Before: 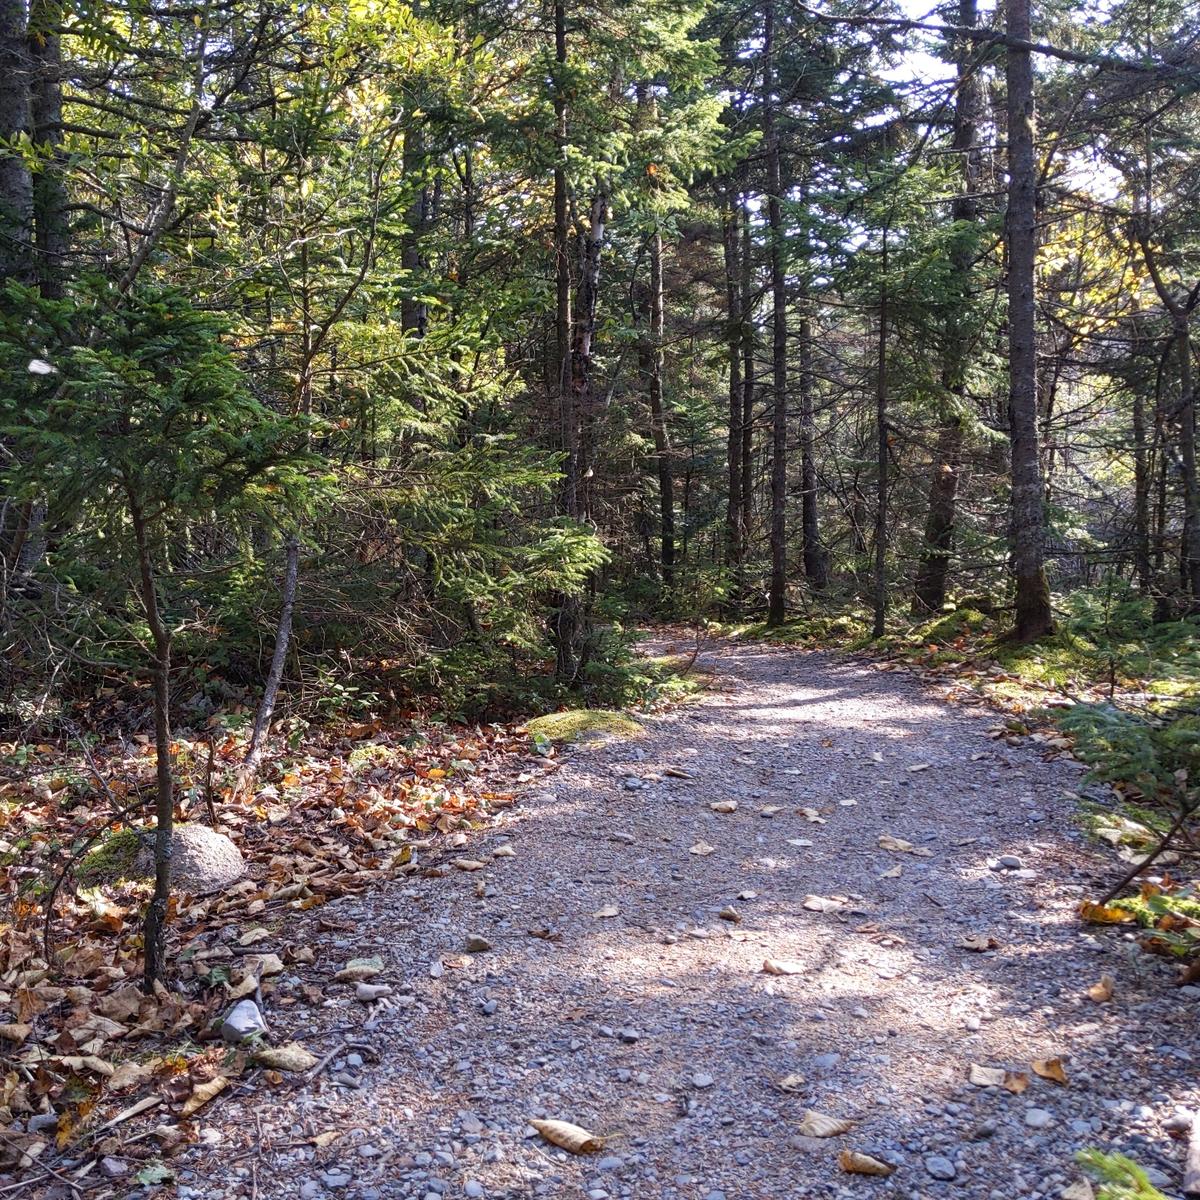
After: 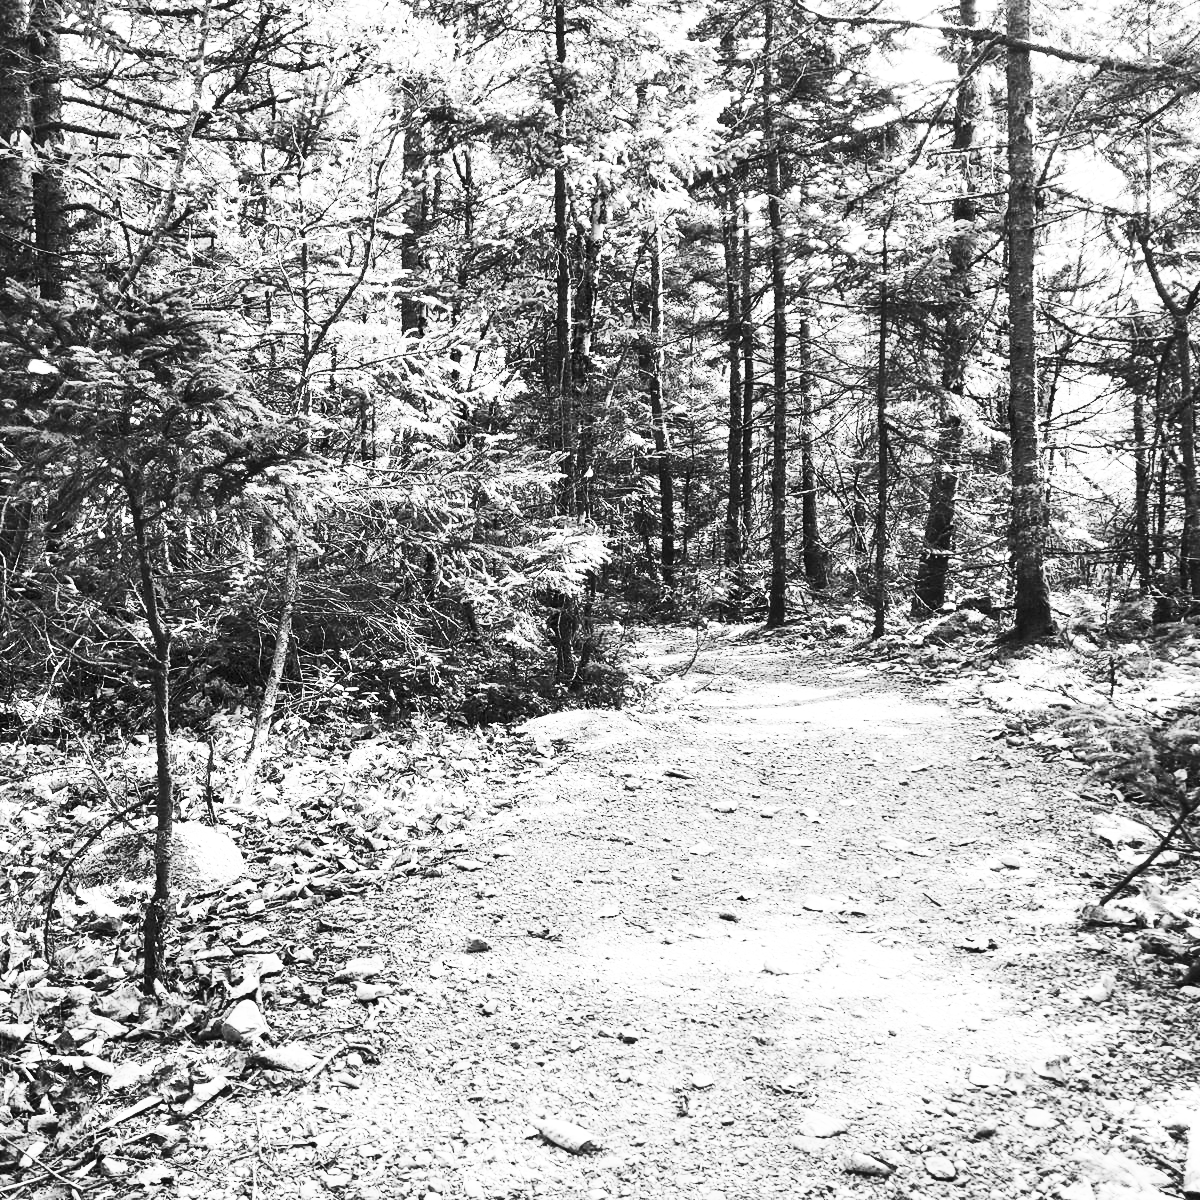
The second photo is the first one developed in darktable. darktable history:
contrast brightness saturation: contrast 0.53, brightness 0.47, saturation -1
base curve: curves: ch0 [(0, 0) (0.032, 0.037) (0.105, 0.228) (0.435, 0.76) (0.856, 0.983) (1, 1)], preserve colors none
